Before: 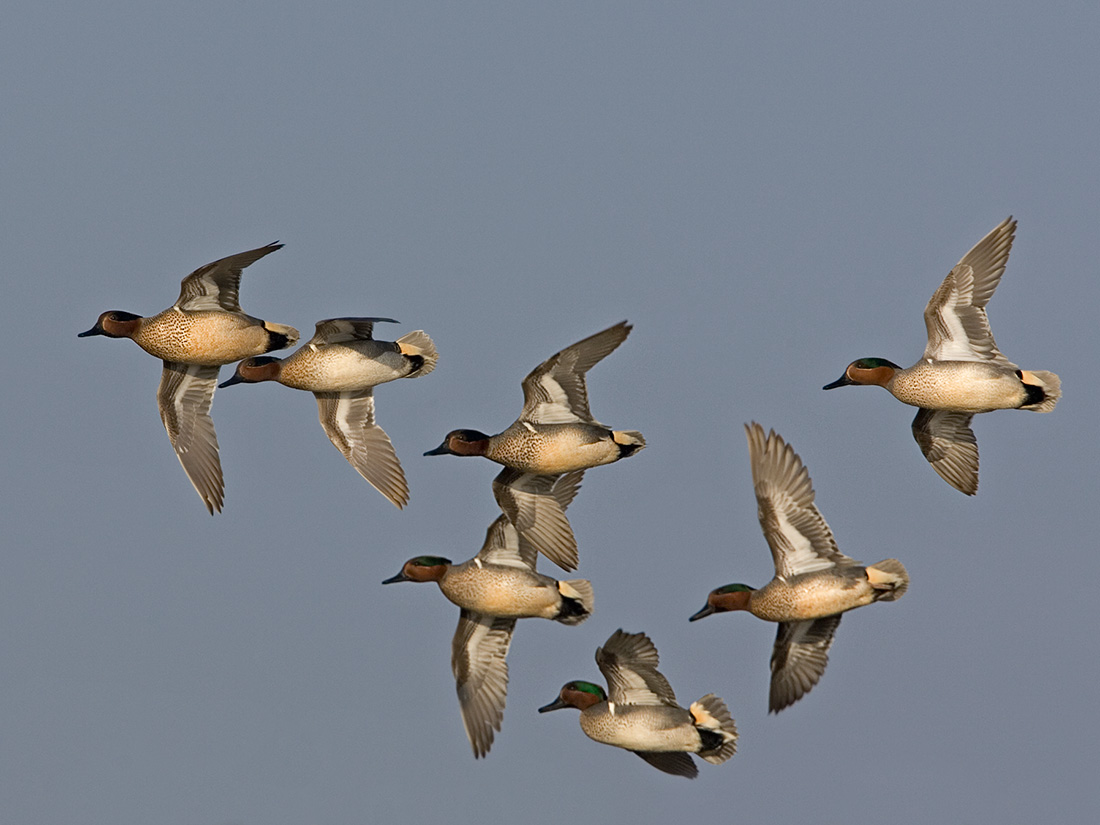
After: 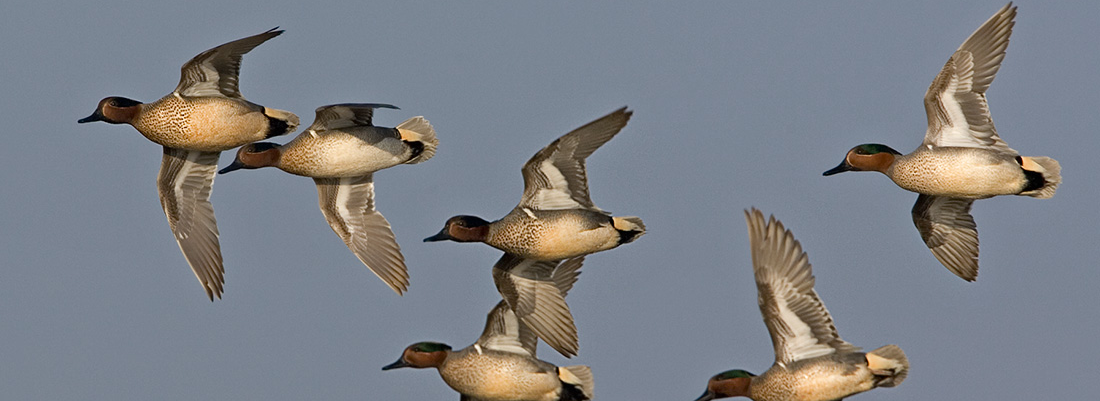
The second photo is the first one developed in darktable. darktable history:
crop and rotate: top 25.994%, bottom 25.308%
